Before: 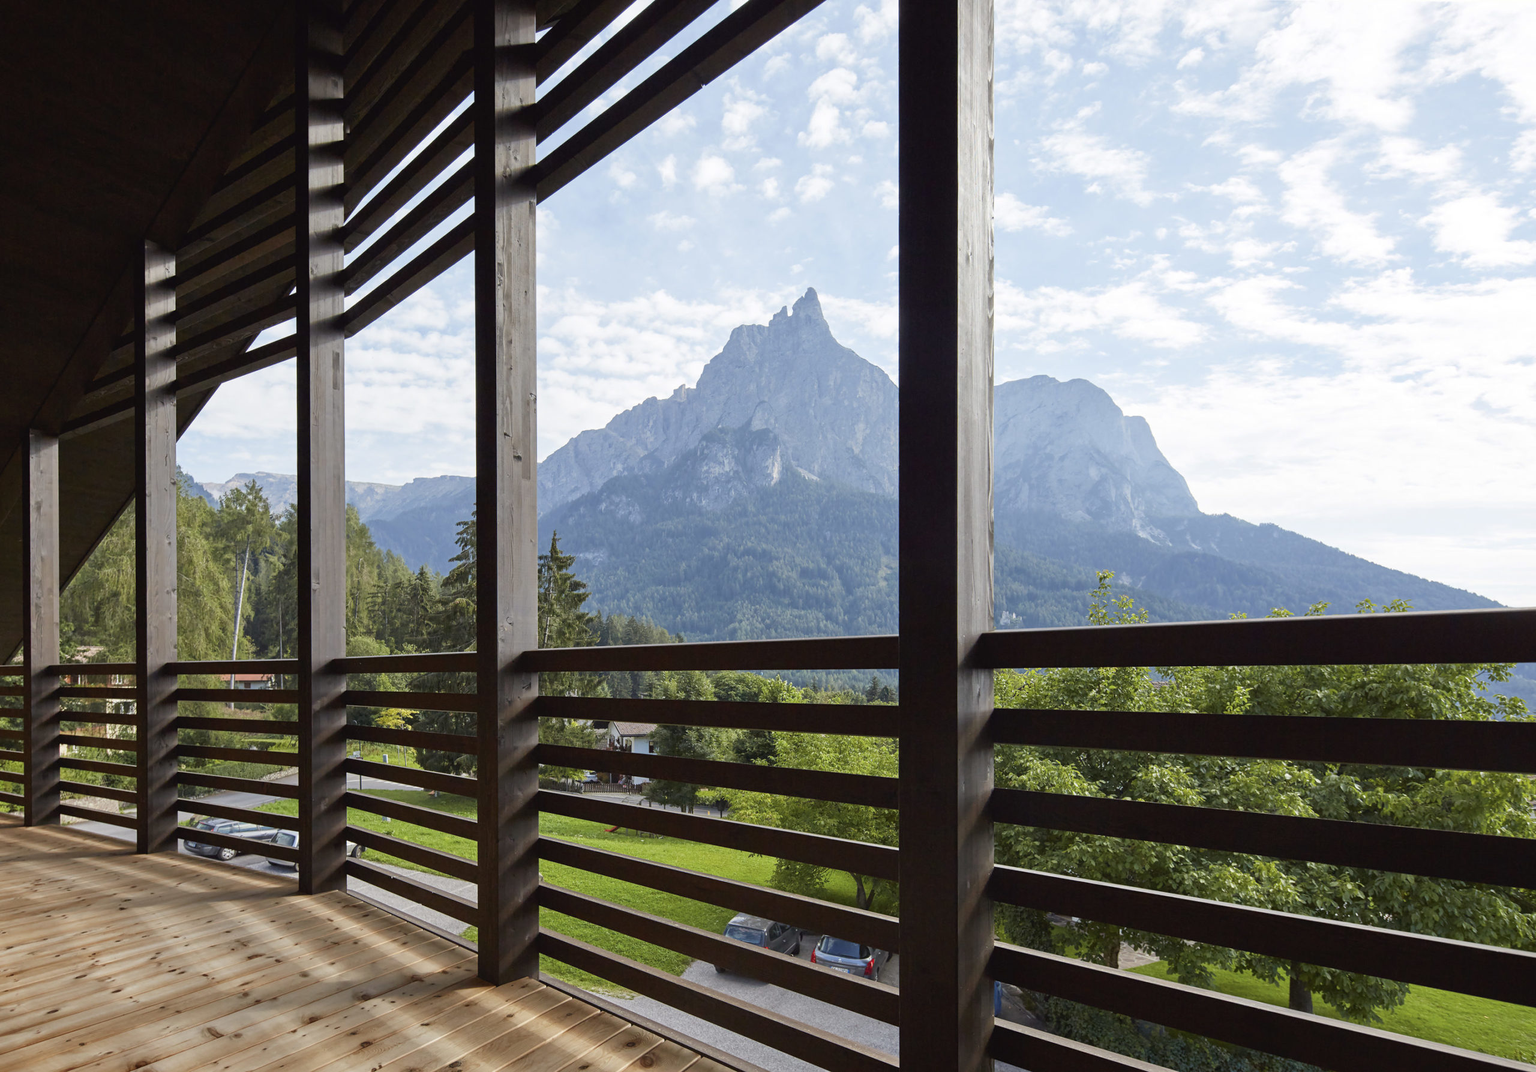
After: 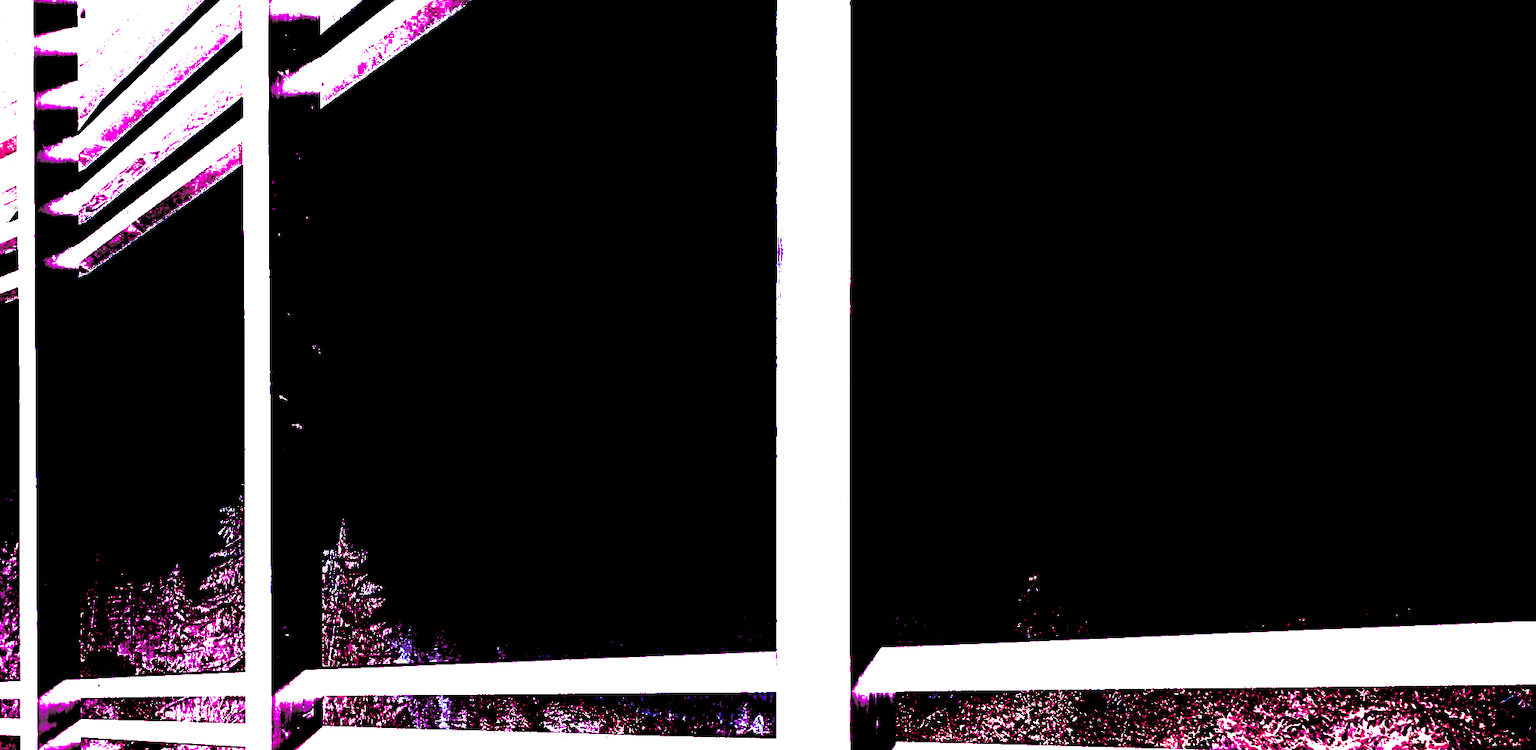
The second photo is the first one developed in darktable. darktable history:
crop: left 18.38%, top 11.092%, right 2.134%, bottom 33.217%
split-toning: shadows › saturation 0.3, highlights › hue 180°, highlights › saturation 0.3, compress 0%
white balance: red 8, blue 8
exposure: black level correction 0, exposure 0.7 EV, compensate exposure bias true, compensate highlight preservation false
color correction: highlights a* -9.73, highlights b* -21.22
tone equalizer: on, module defaults
bloom: size 25%, threshold 5%, strength 90%
sharpen: radius 2.531, amount 0.628
